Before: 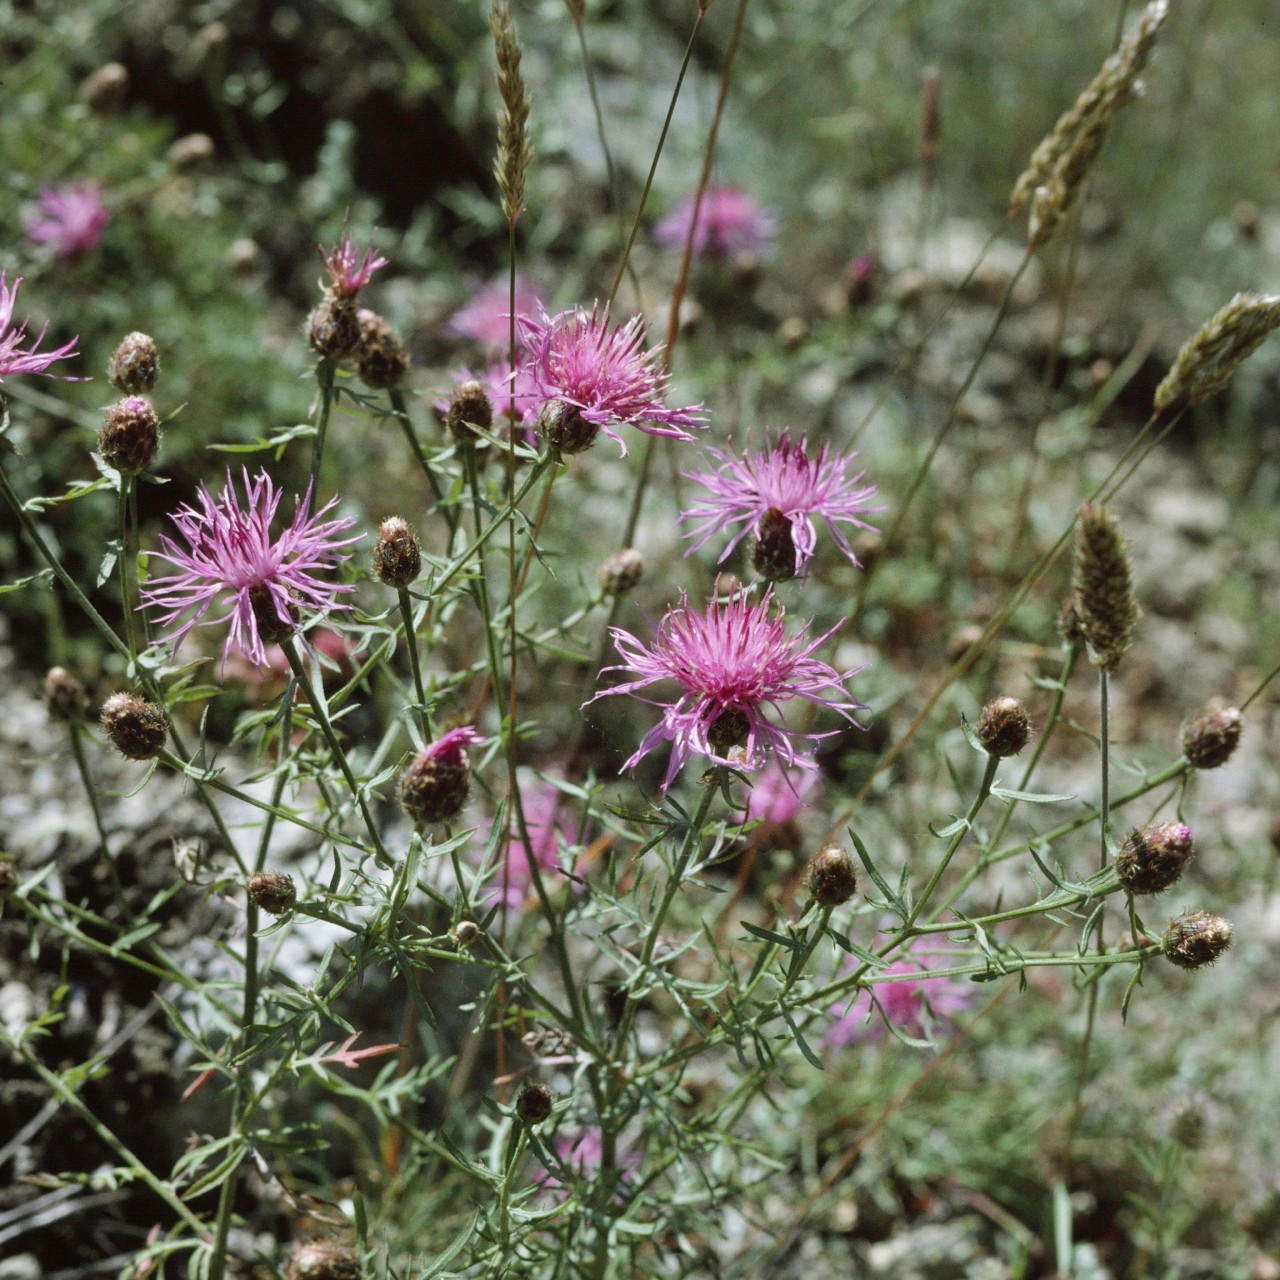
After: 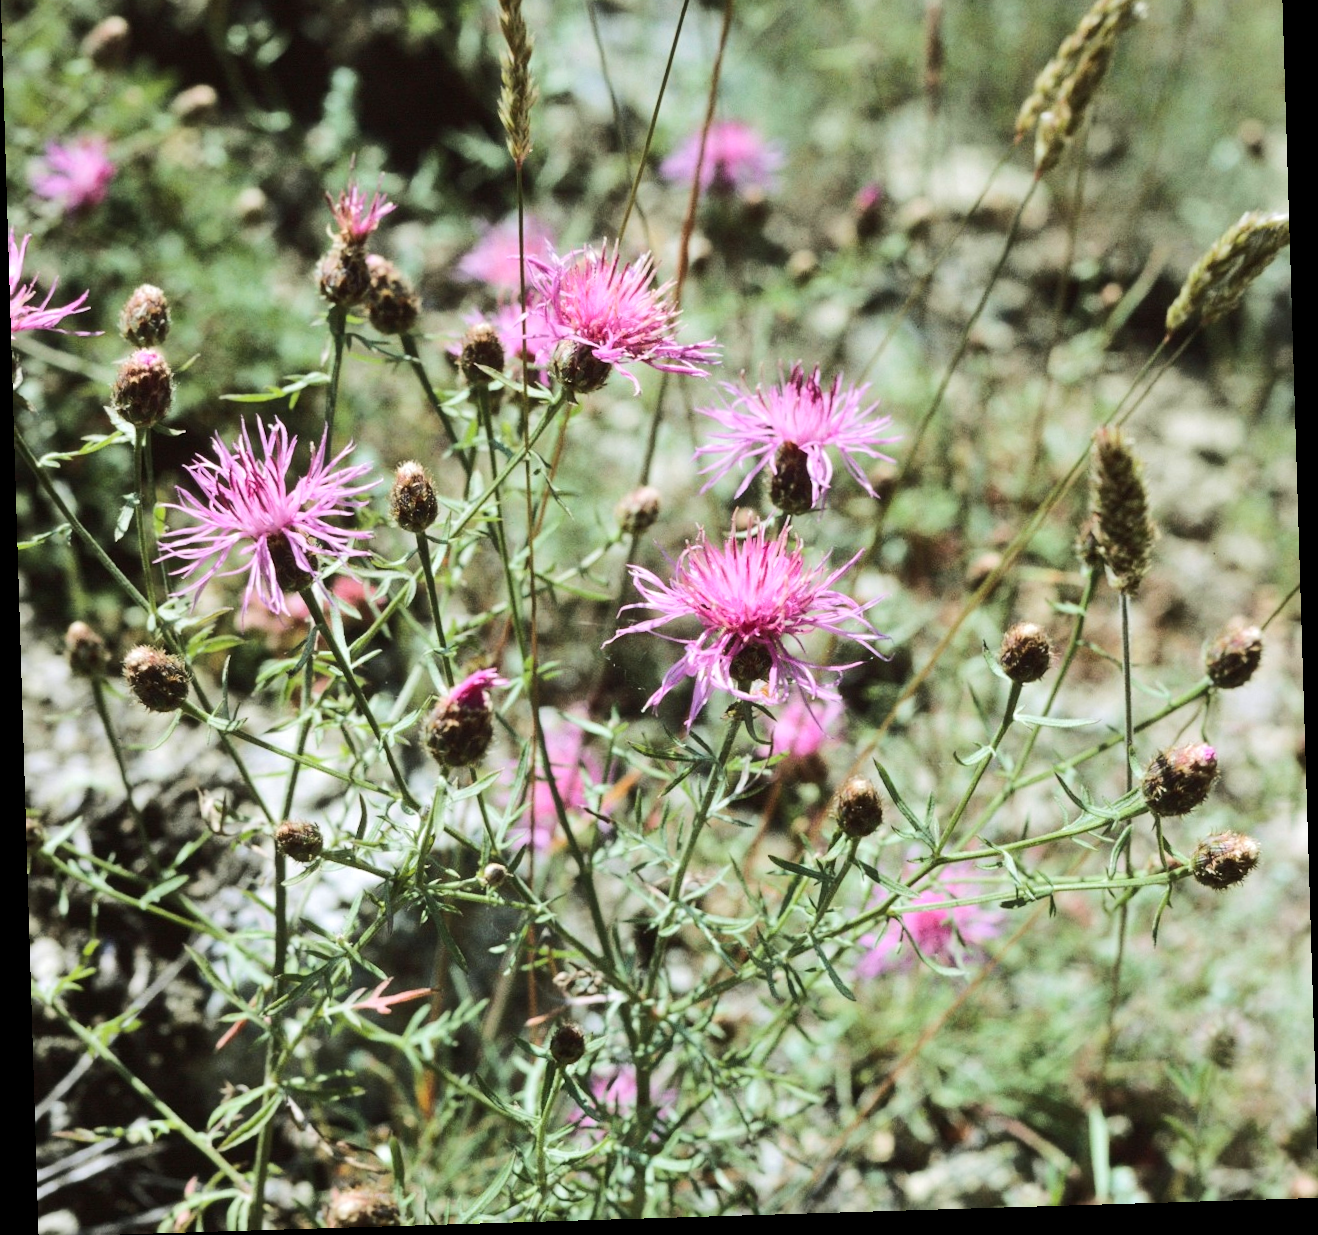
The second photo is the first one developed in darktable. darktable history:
rotate and perspective: rotation -1.75°, automatic cropping off
rgb curve: curves: ch0 [(0, 0) (0.284, 0.292) (0.505, 0.644) (1, 1)], compensate middle gray true
exposure: exposure 0.3 EV, compensate highlight preservation false
crop and rotate: top 6.25%
